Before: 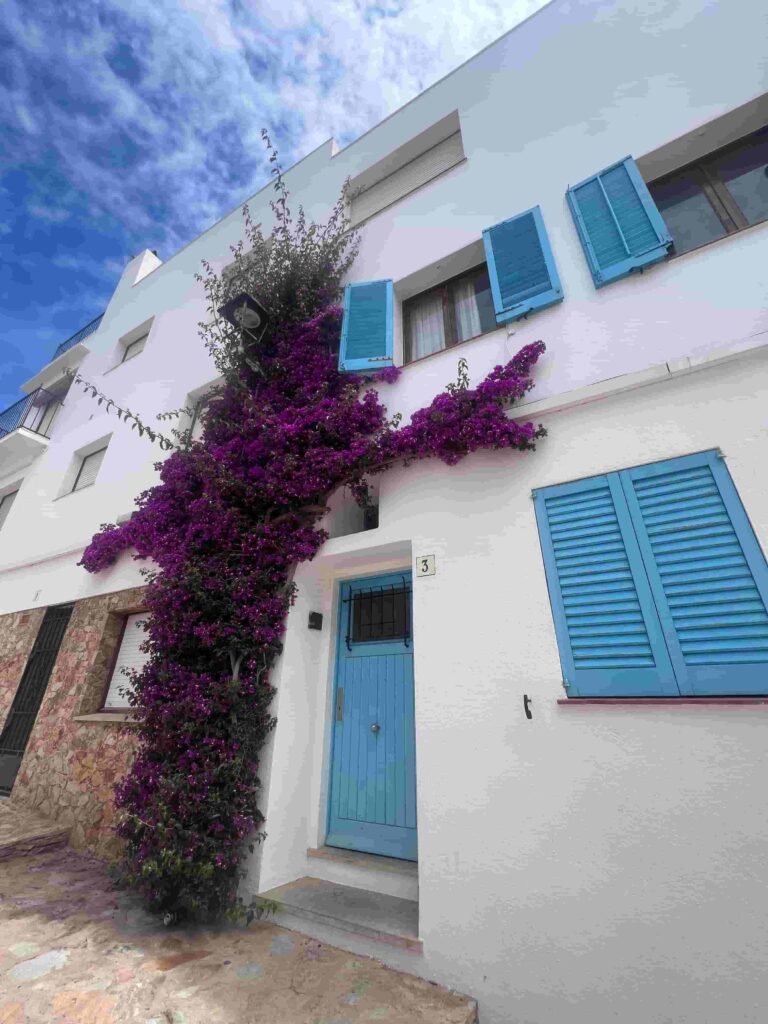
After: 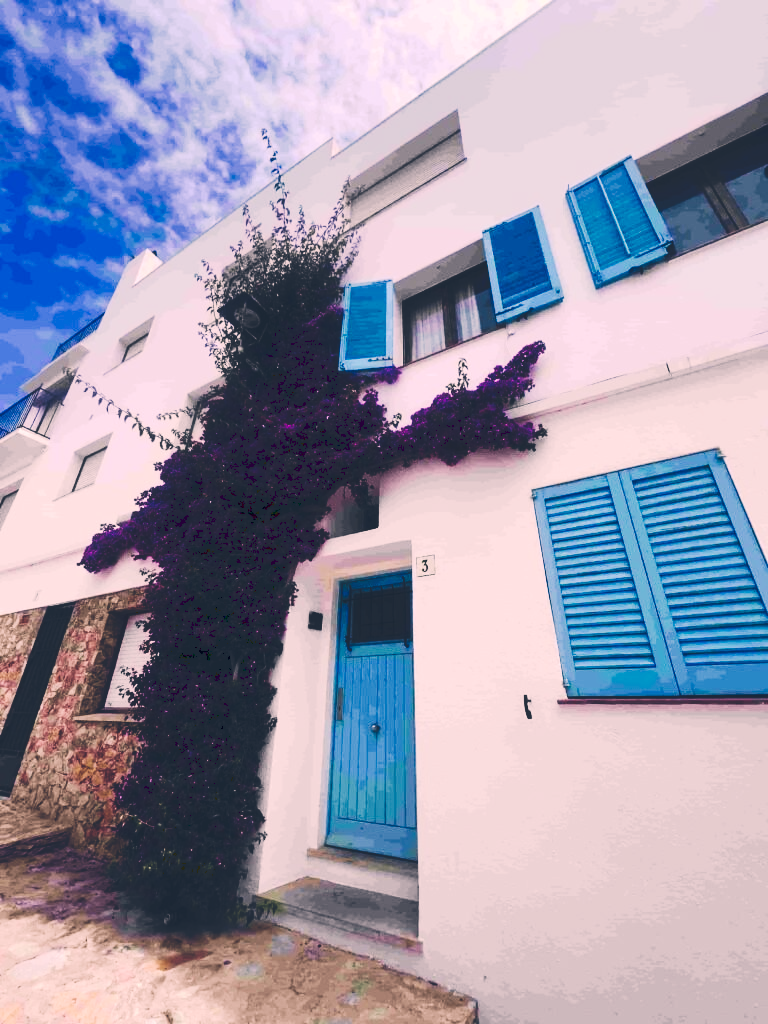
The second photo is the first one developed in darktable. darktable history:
contrast brightness saturation: contrast 0.131, brightness -0.053, saturation 0.159
color correction: highlights a* 14.43, highlights b* 6.05, shadows a* -4.98, shadows b* -15.64, saturation 0.85
tone curve: curves: ch0 [(0, 0) (0.003, 0.145) (0.011, 0.15) (0.025, 0.15) (0.044, 0.156) (0.069, 0.161) (0.1, 0.169) (0.136, 0.175) (0.177, 0.184) (0.224, 0.196) (0.277, 0.234) (0.335, 0.291) (0.399, 0.391) (0.468, 0.505) (0.543, 0.633) (0.623, 0.742) (0.709, 0.826) (0.801, 0.882) (0.898, 0.93) (1, 1)], preserve colors none
